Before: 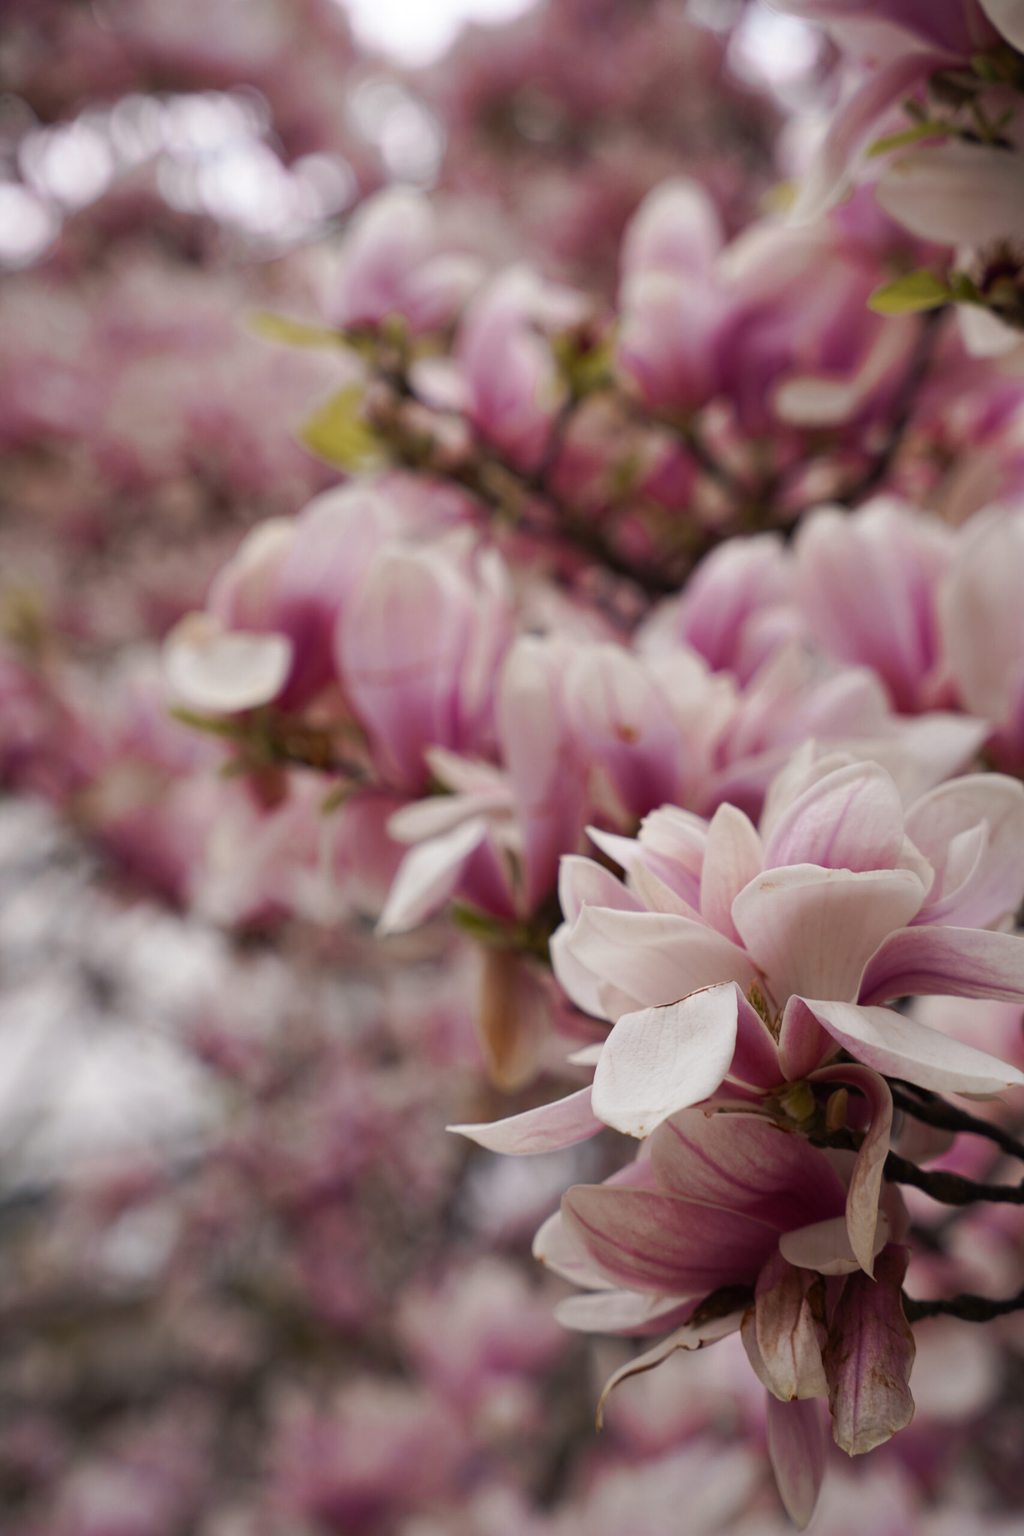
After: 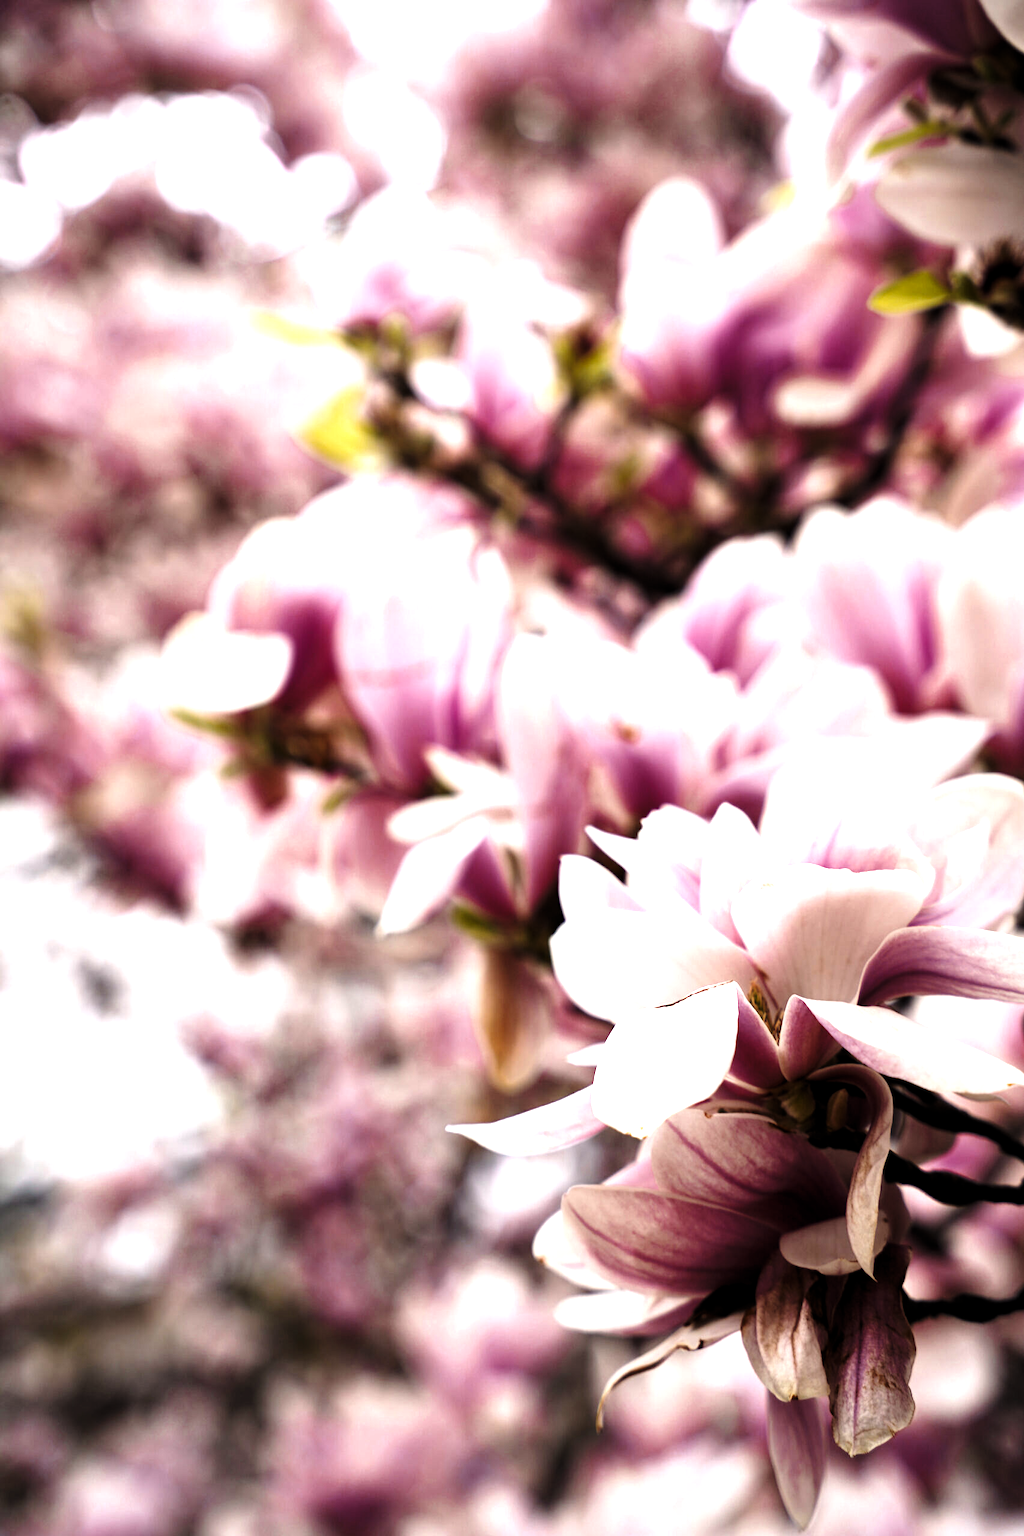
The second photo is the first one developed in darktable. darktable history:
base curve: curves: ch0 [(0, 0) (0.028, 0.03) (0.121, 0.232) (0.46, 0.748) (0.859, 0.968) (1, 1)], preserve colors none
levels: levels [0.044, 0.475, 0.791]
